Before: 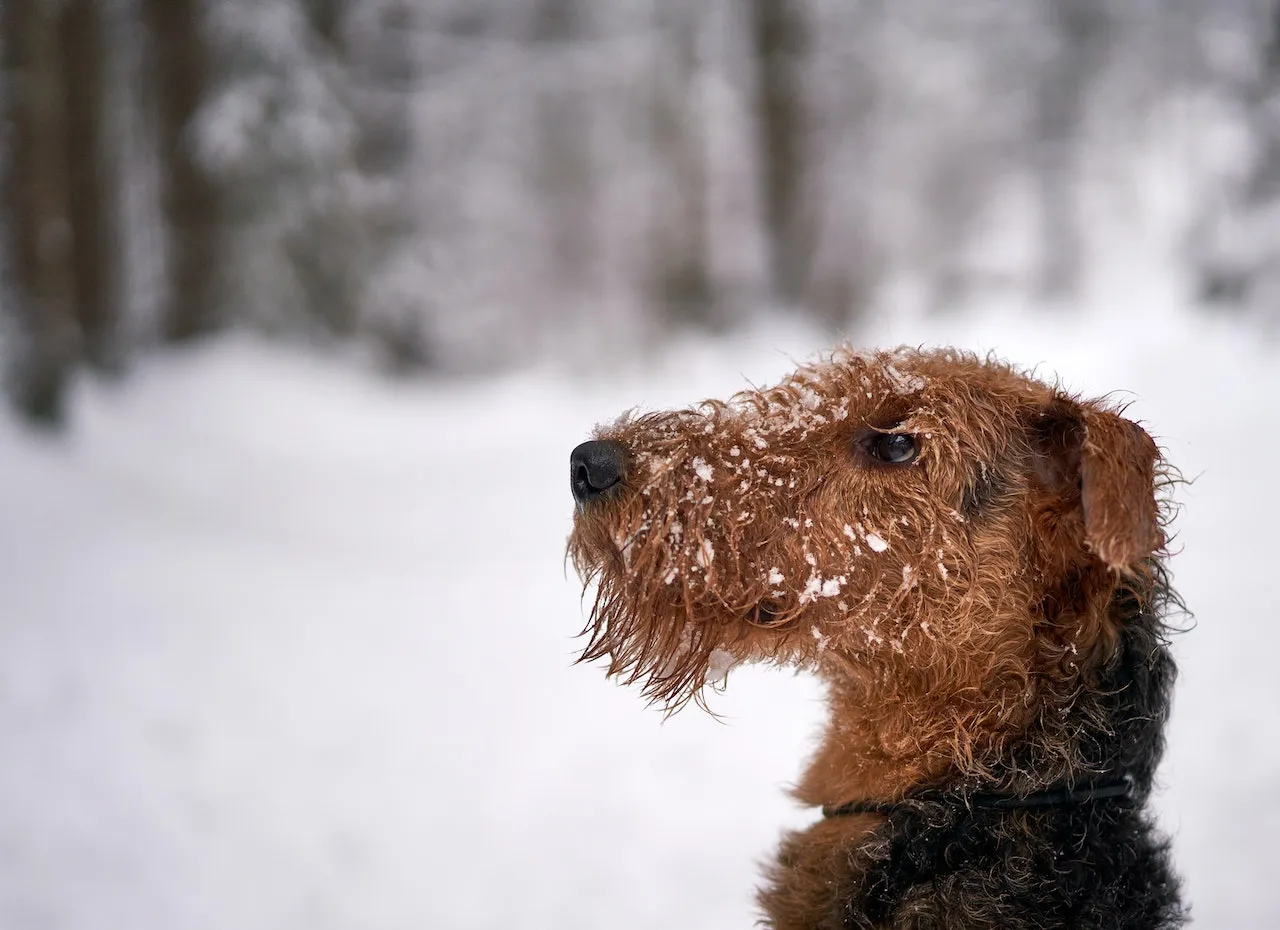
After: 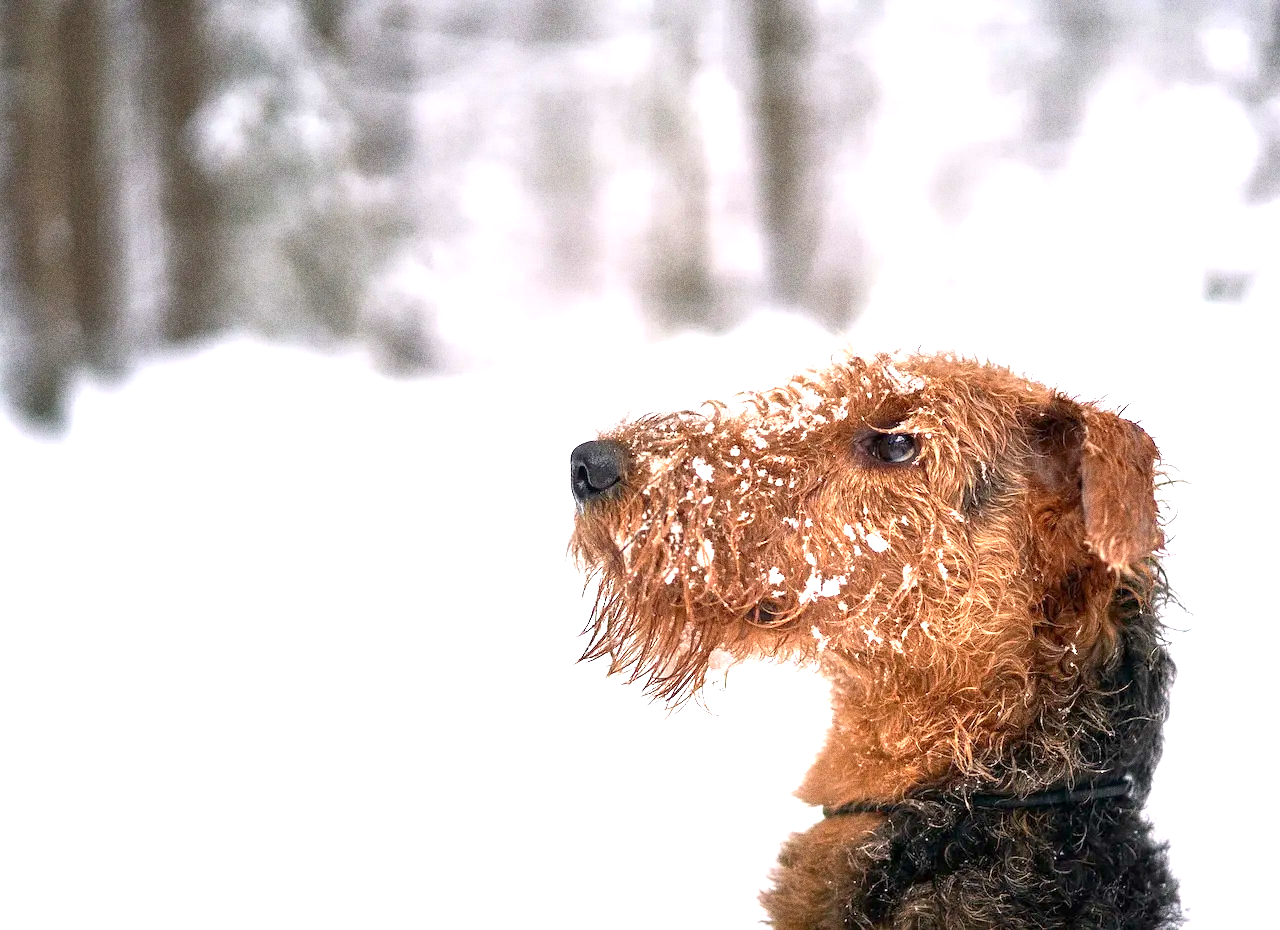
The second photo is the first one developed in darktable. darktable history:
grain: coarseness 0.09 ISO, strength 40%
exposure: exposure 1.5 EV, compensate highlight preservation false
